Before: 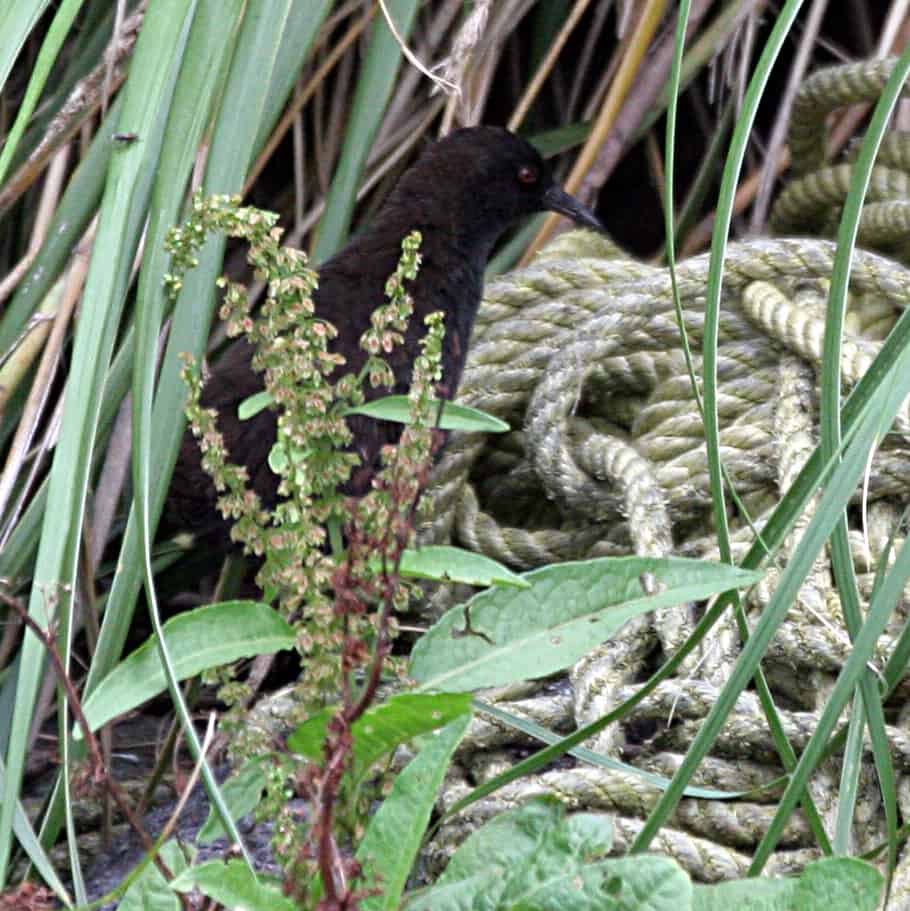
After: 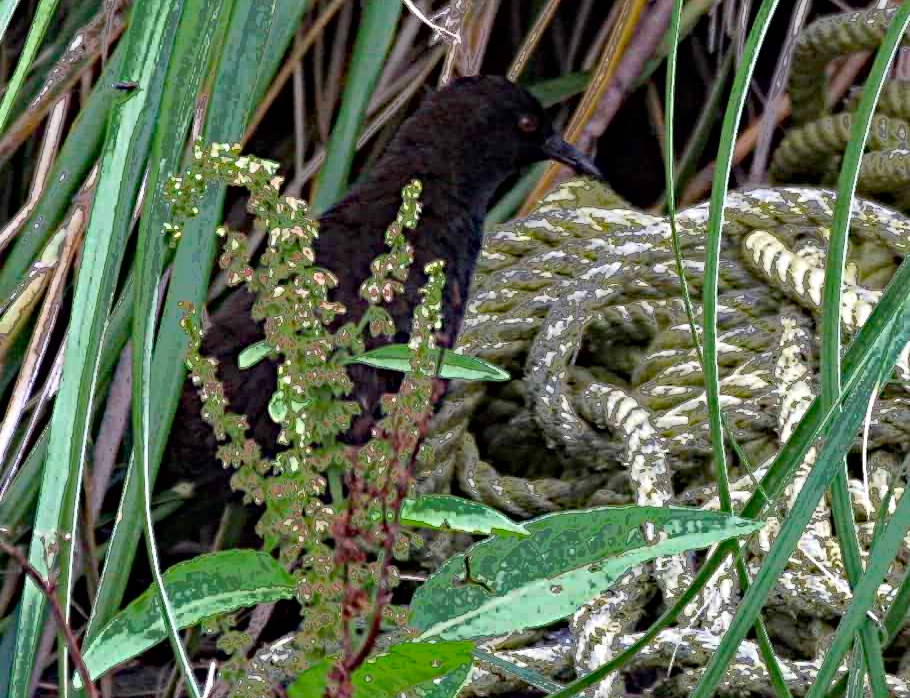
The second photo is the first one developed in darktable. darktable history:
haze removal: strength 0.53, distance 0.925, compatibility mode true, adaptive false
fill light: exposure -0.73 EV, center 0.69, width 2.2
crop: top 5.667%, bottom 17.637%
